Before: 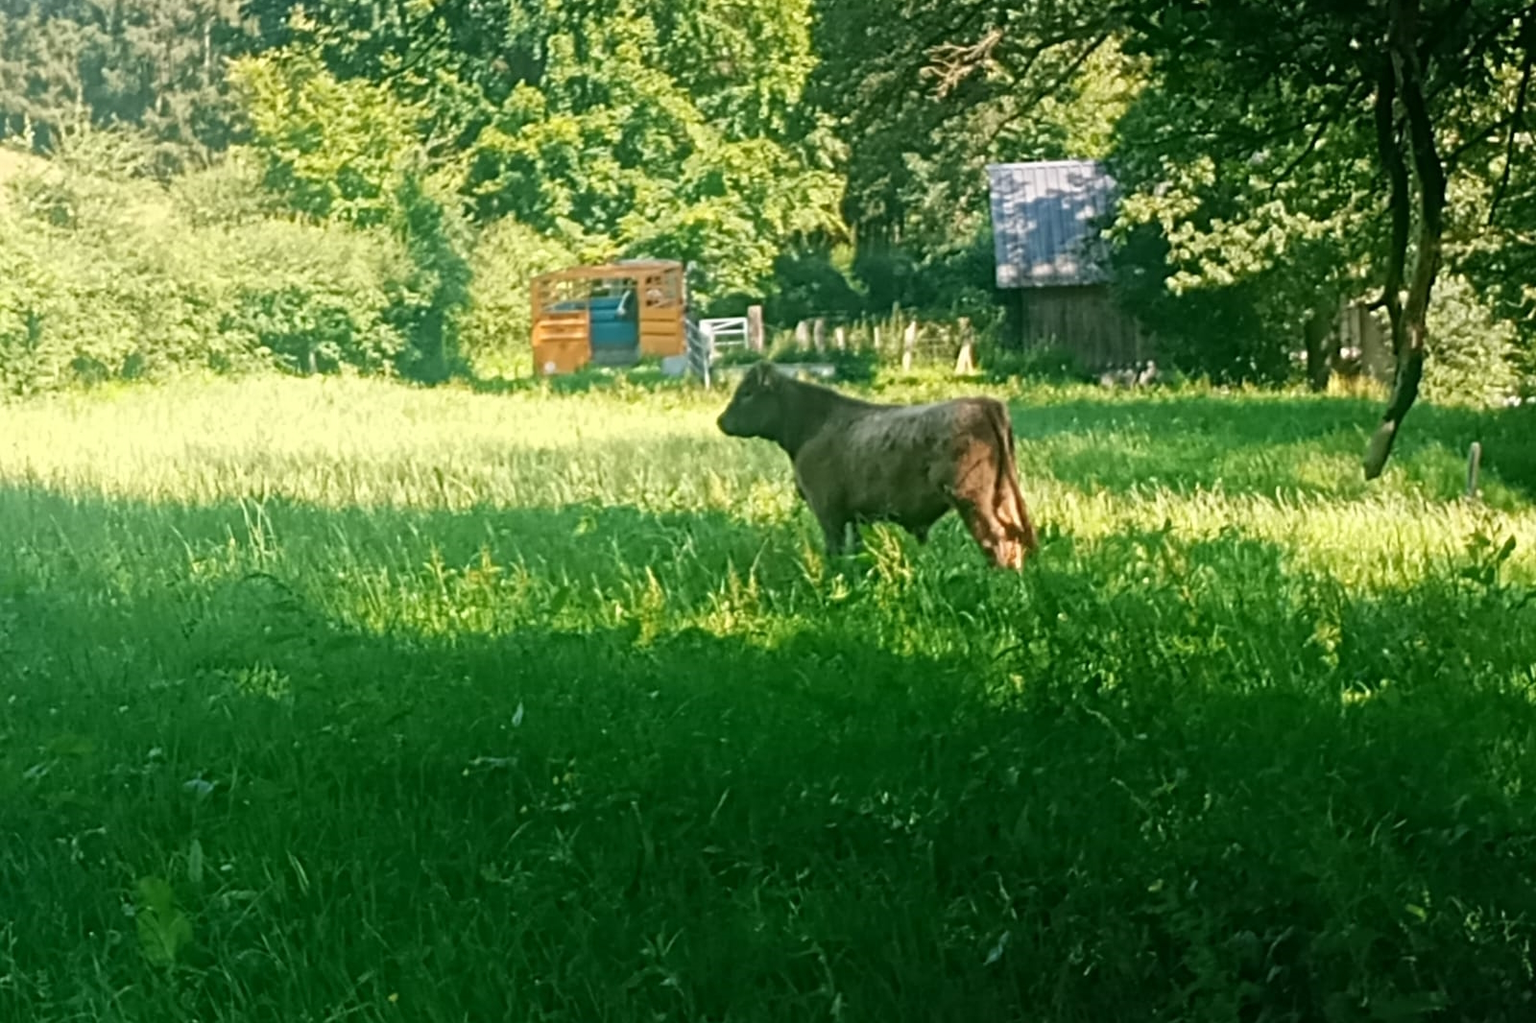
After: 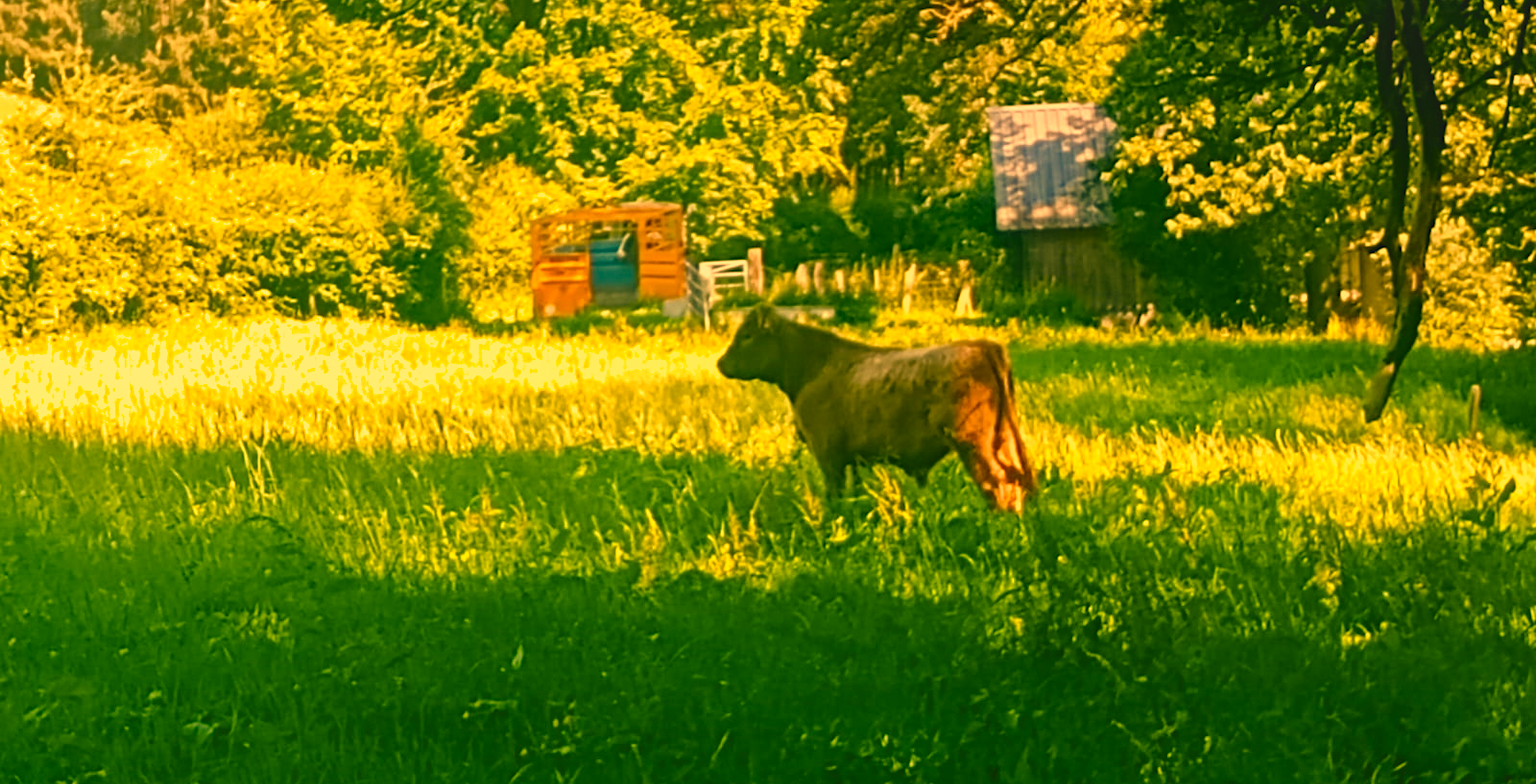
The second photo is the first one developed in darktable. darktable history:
color correction: highlights a* 17.88, highlights b* 18.79
crop: top 5.667%, bottom 17.637%
shadows and highlights: low approximation 0.01, soften with gaussian
color balance rgb: shadows lift › chroma 3%, shadows lift › hue 280.8°, power › hue 330°, highlights gain › chroma 3%, highlights gain › hue 75.6°, global offset › luminance 0.7%, perceptual saturation grading › global saturation 20%, perceptual saturation grading › highlights -25%, perceptual saturation grading › shadows 50%, global vibrance 20.33%
color balance: output saturation 110%
white balance: red 1.138, green 0.996, blue 0.812
